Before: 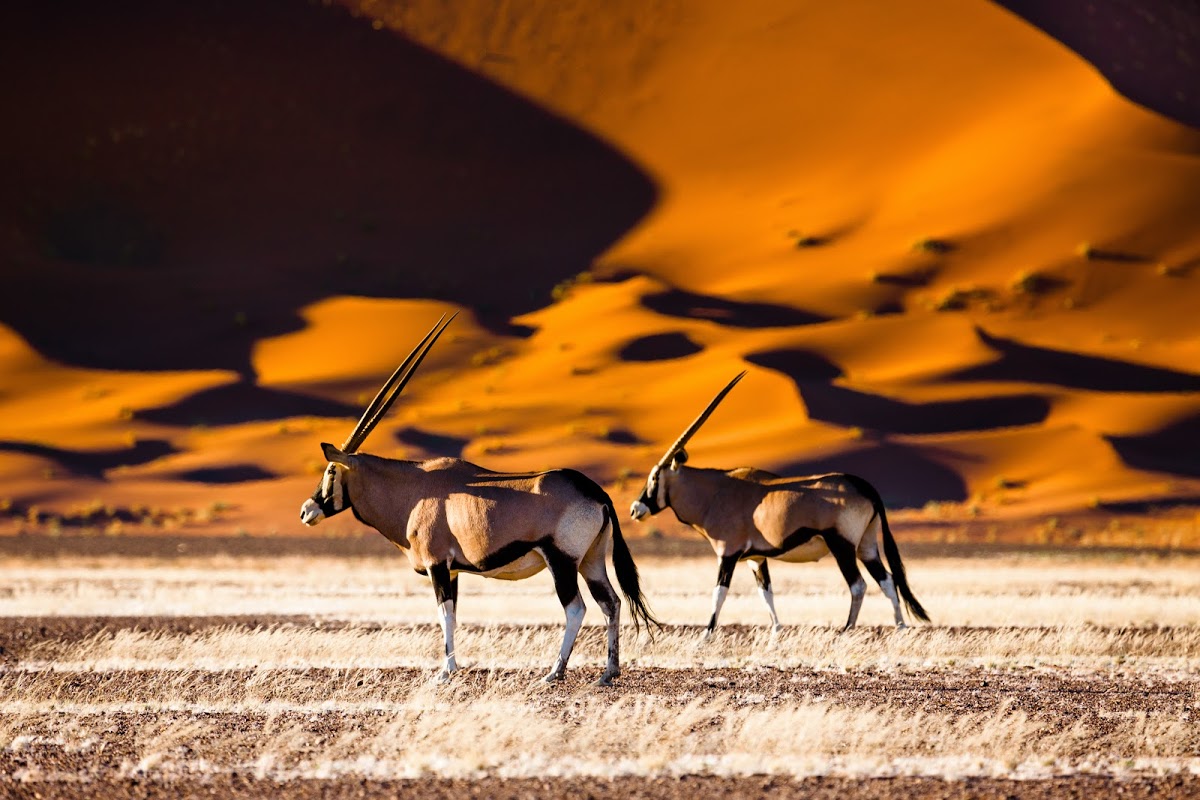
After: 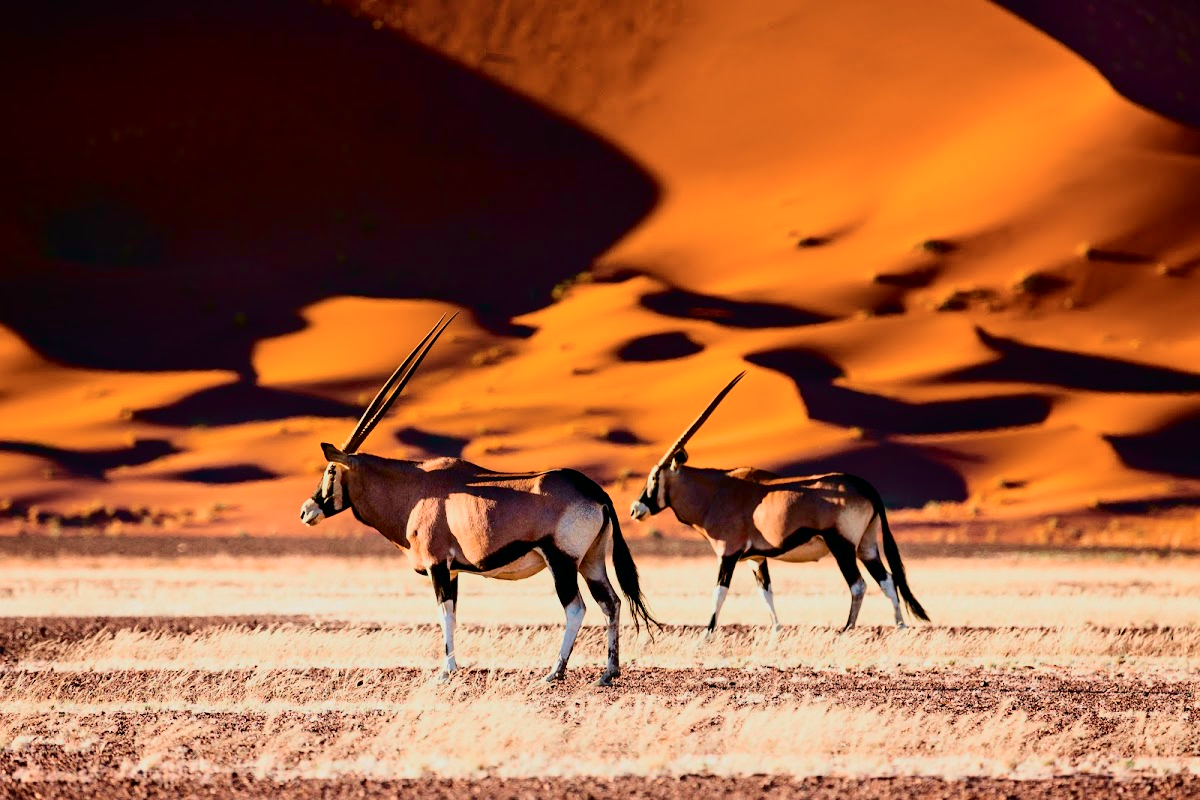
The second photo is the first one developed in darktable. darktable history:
tone curve: curves: ch0 [(0, 0) (0.128, 0.068) (0.292, 0.274) (0.453, 0.507) (0.653, 0.717) (0.785, 0.817) (0.995, 0.917)]; ch1 [(0, 0) (0.384, 0.365) (0.463, 0.447) (0.486, 0.474) (0.503, 0.497) (0.52, 0.525) (0.559, 0.591) (0.583, 0.623) (0.672, 0.699) (0.766, 0.773) (1, 1)]; ch2 [(0, 0) (0.374, 0.344) (0.446, 0.443) (0.501, 0.5) (0.527, 0.549) (0.565, 0.582) (0.624, 0.632) (1, 1)], color space Lab, independent channels, preserve colors none
